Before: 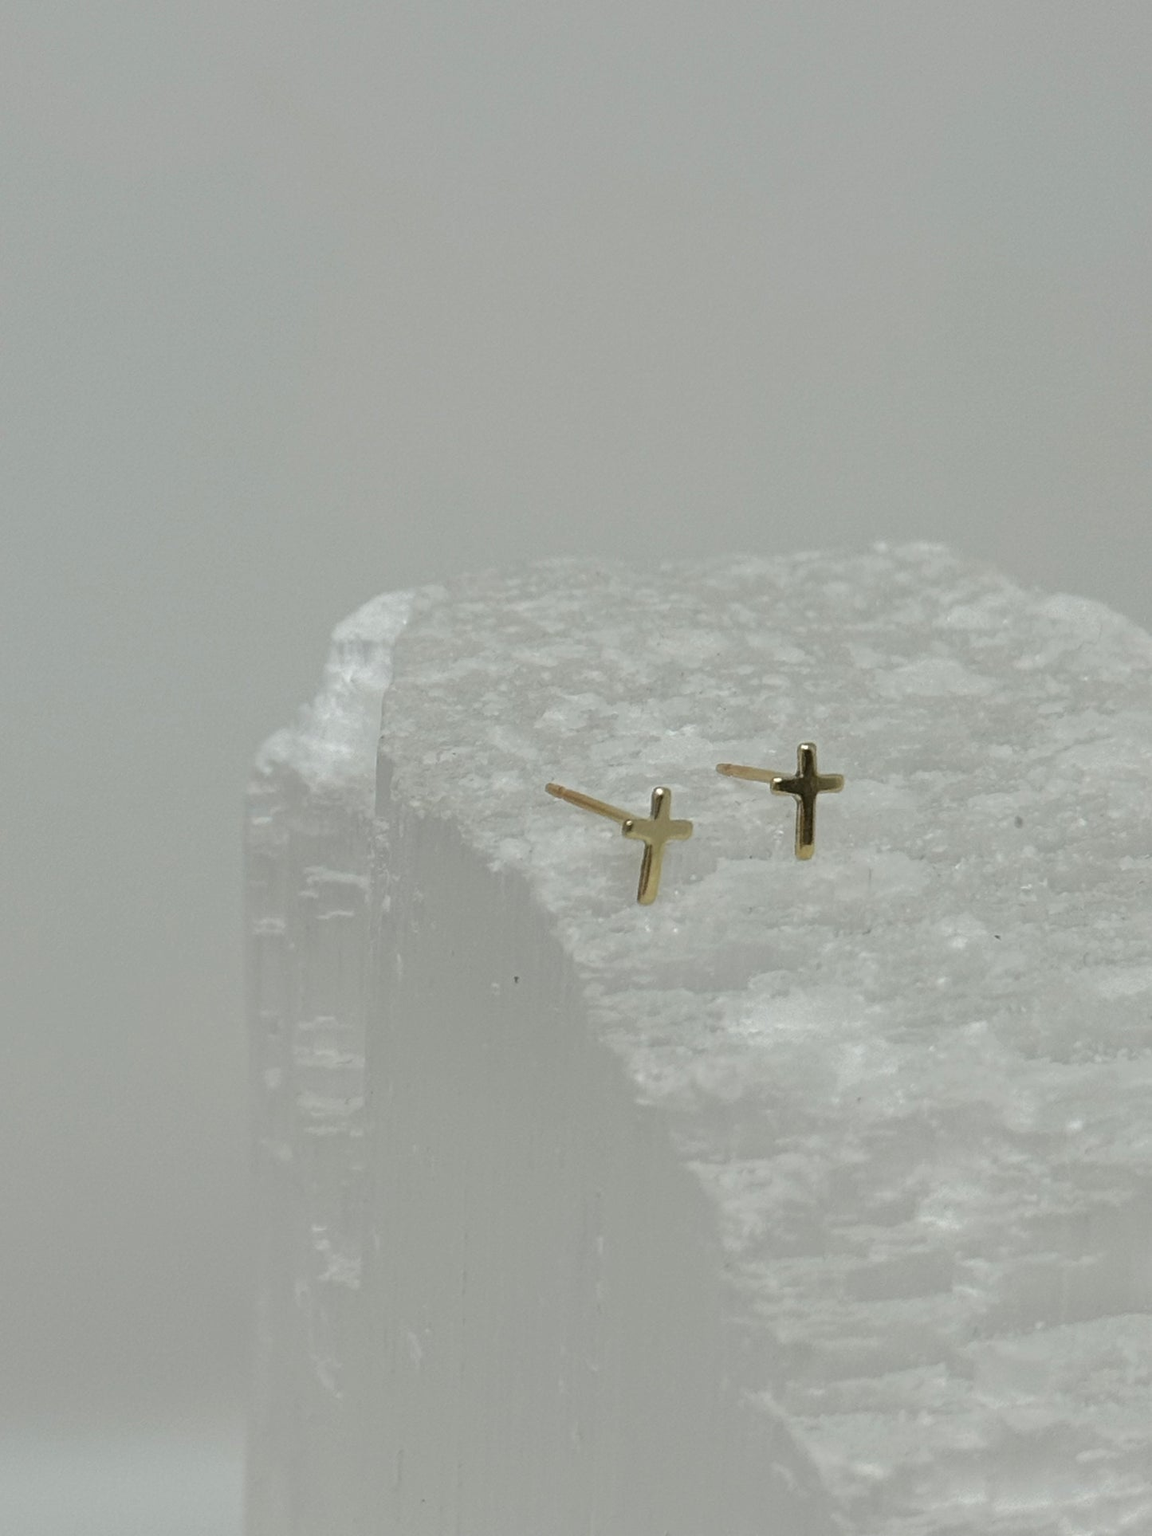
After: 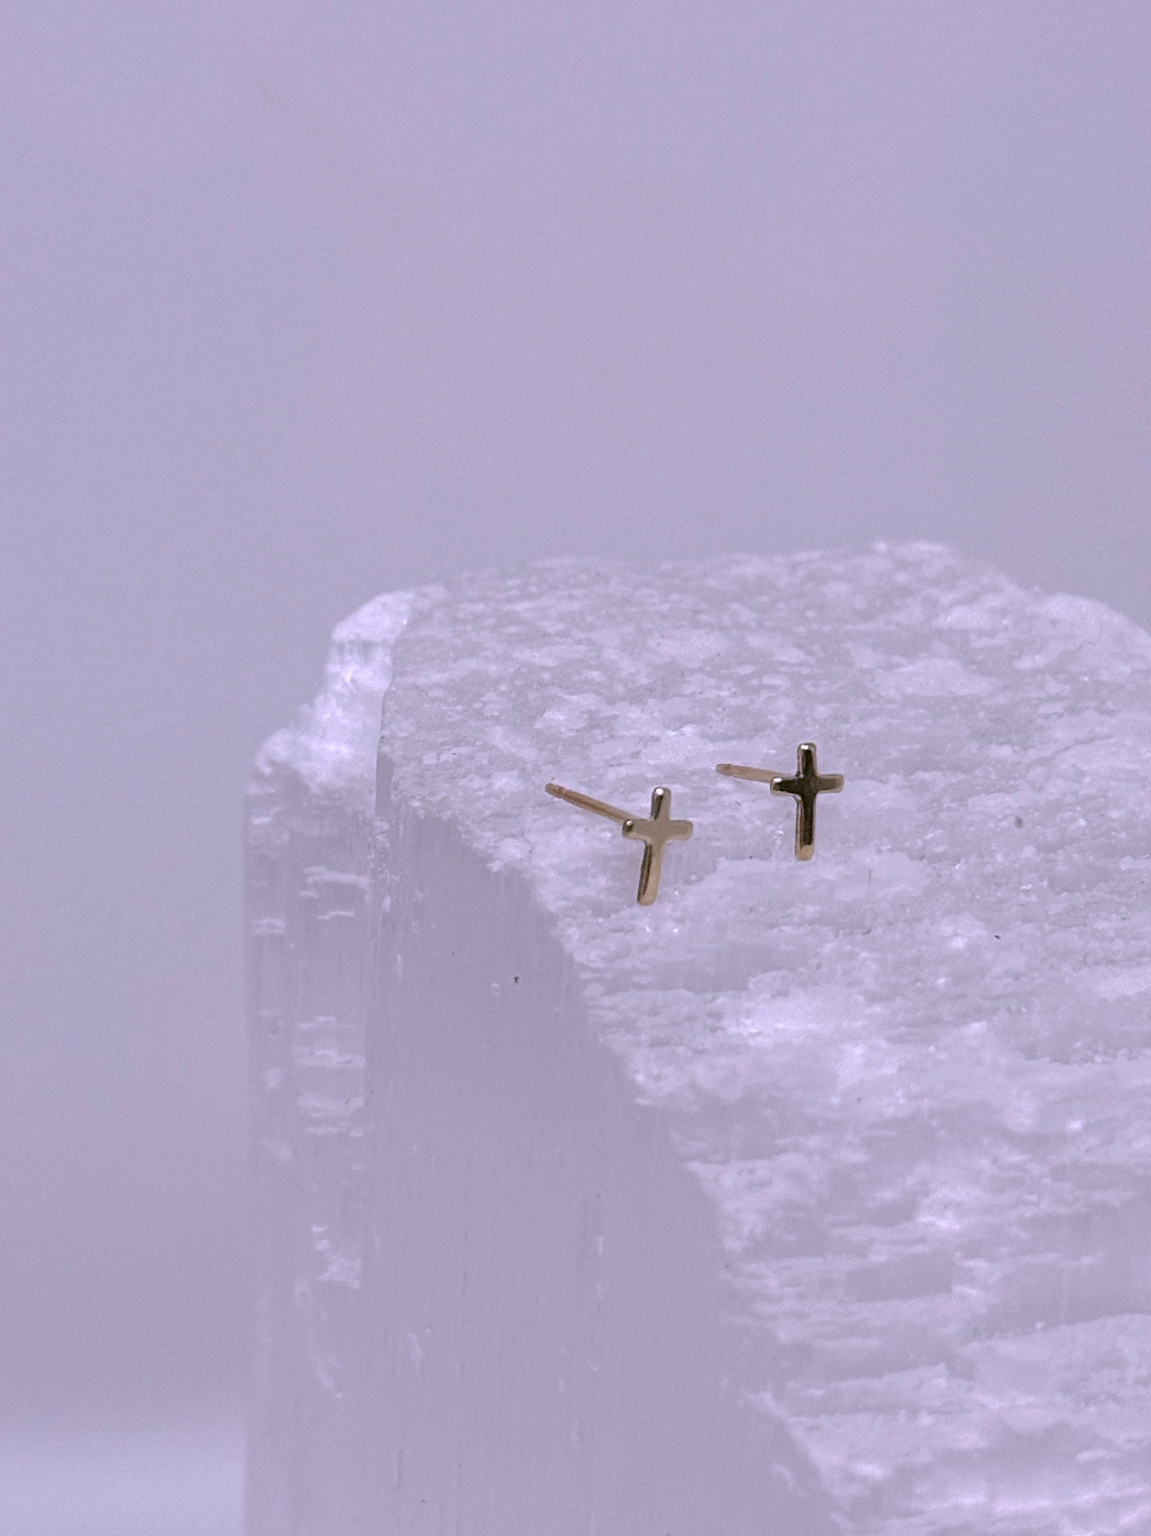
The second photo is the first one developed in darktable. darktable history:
tone equalizer: edges refinement/feathering 500, mask exposure compensation -1.57 EV, preserve details no
color correction: highlights a* 15.05, highlights b* -25.25
exposure: black level correction 0.001, exposure 0.136 EV, compensate exposure bias true, compensate highlight preservation false
local contrast: shadows 97%, midtone range 0.499
